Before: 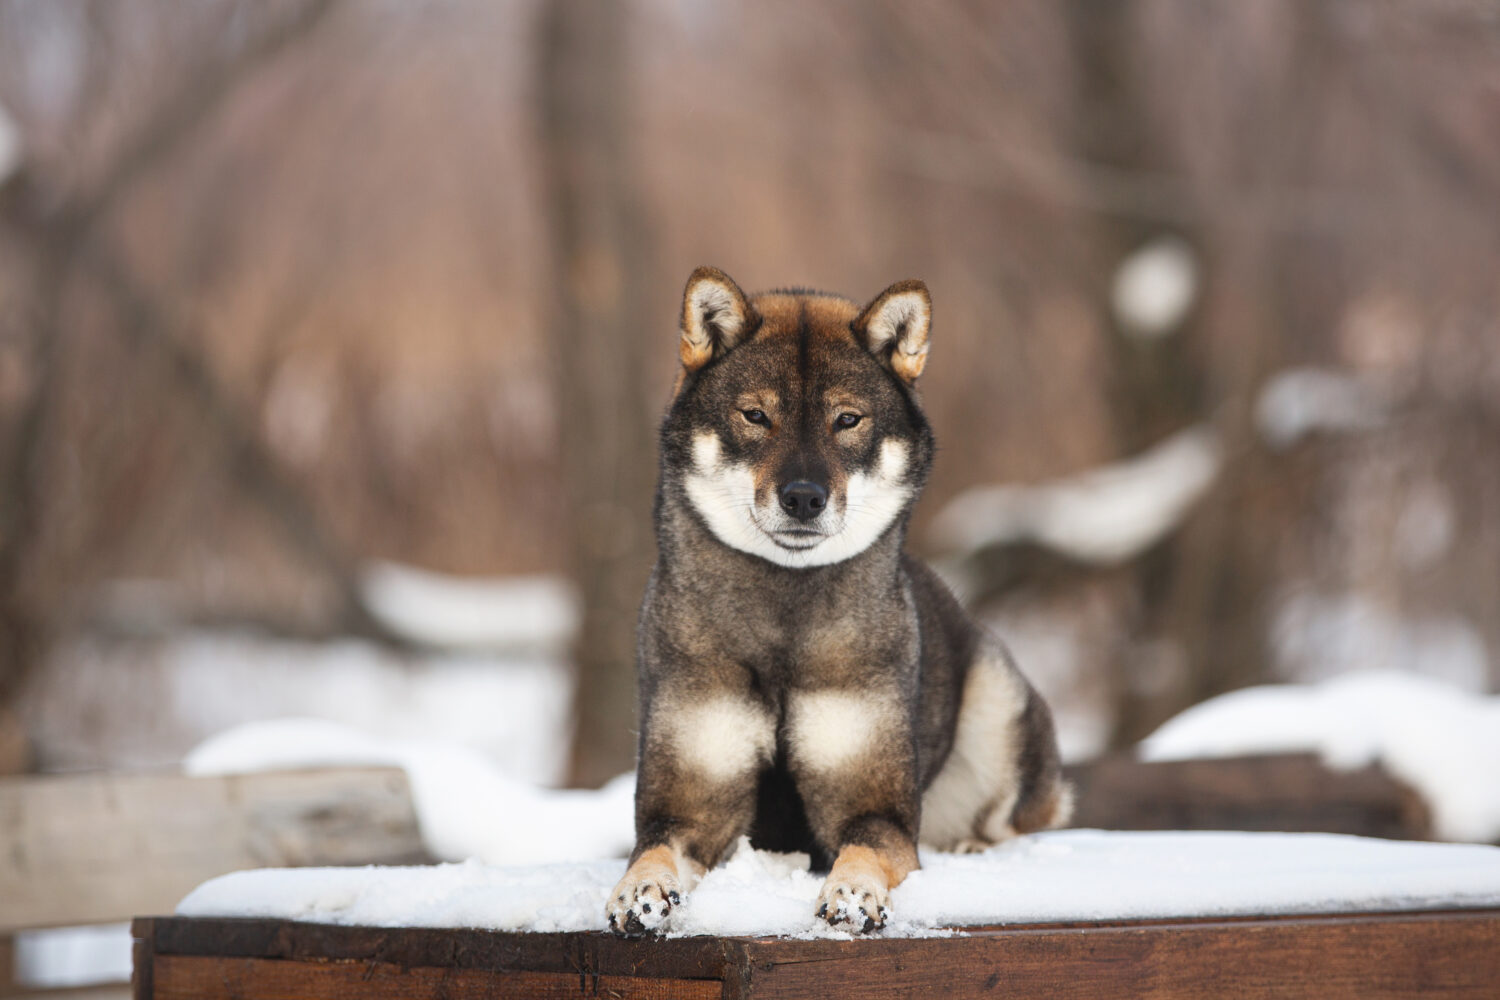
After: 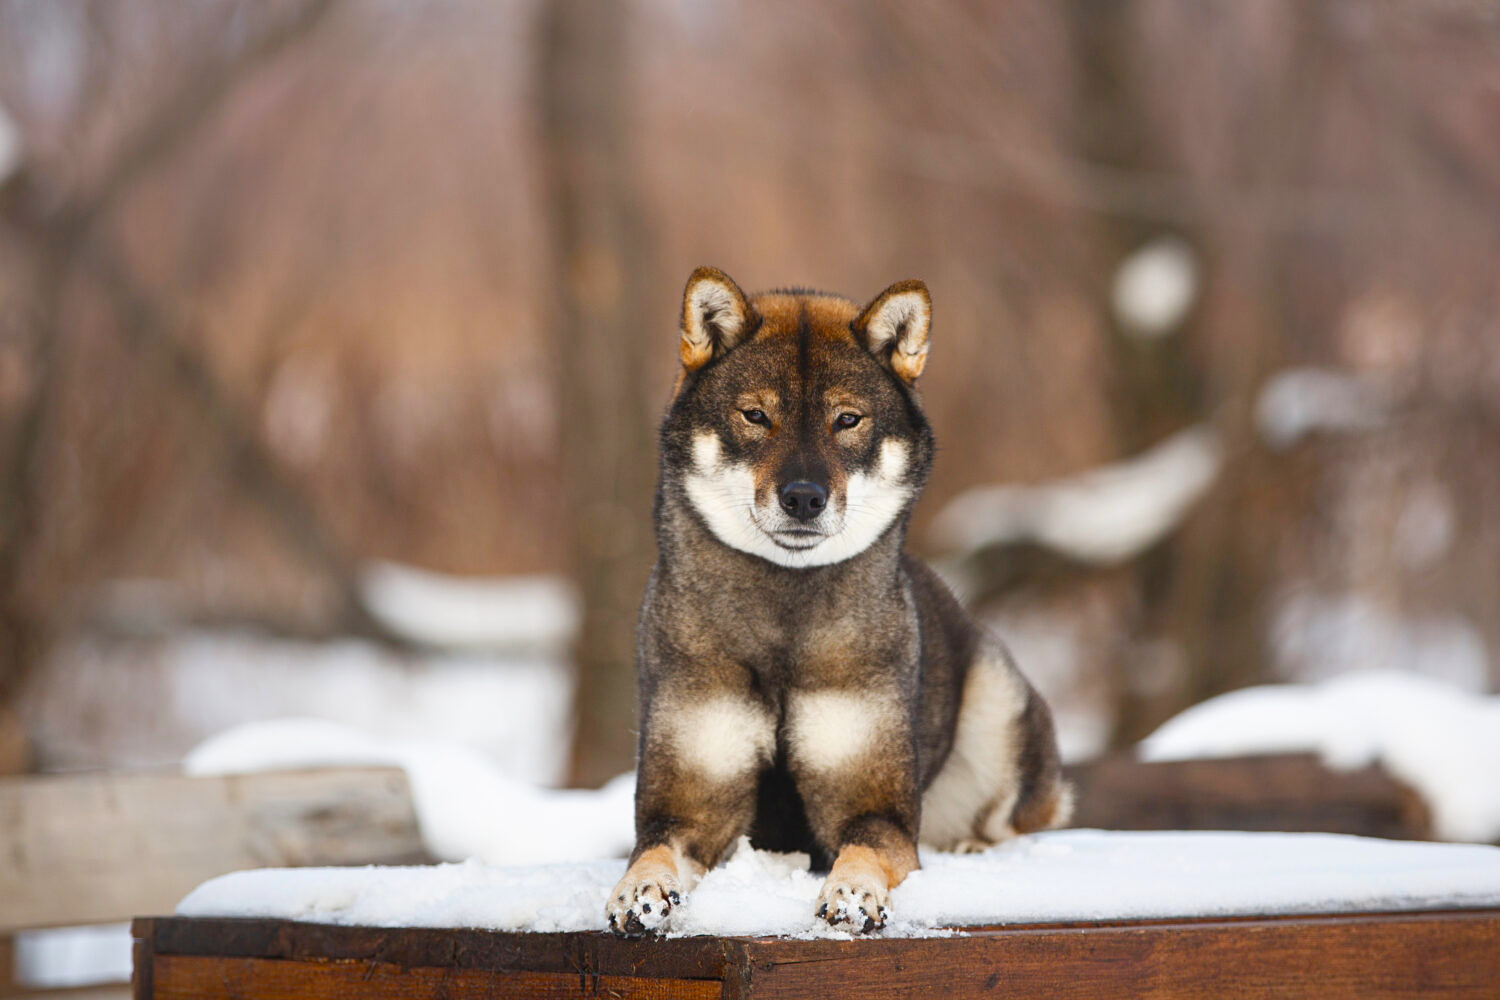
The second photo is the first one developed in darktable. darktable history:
sharpen: amount 0.205
color balance rgb: shadows fall-off 102.369%, perceptual saturation grading › global saturation 21.083%, perceptual saturation grading › highlights -19.868%, perceptual saturation grading › shadows 29.359%, mask middle-gray fulcrum 22.344%, global vibrance 14.938%
